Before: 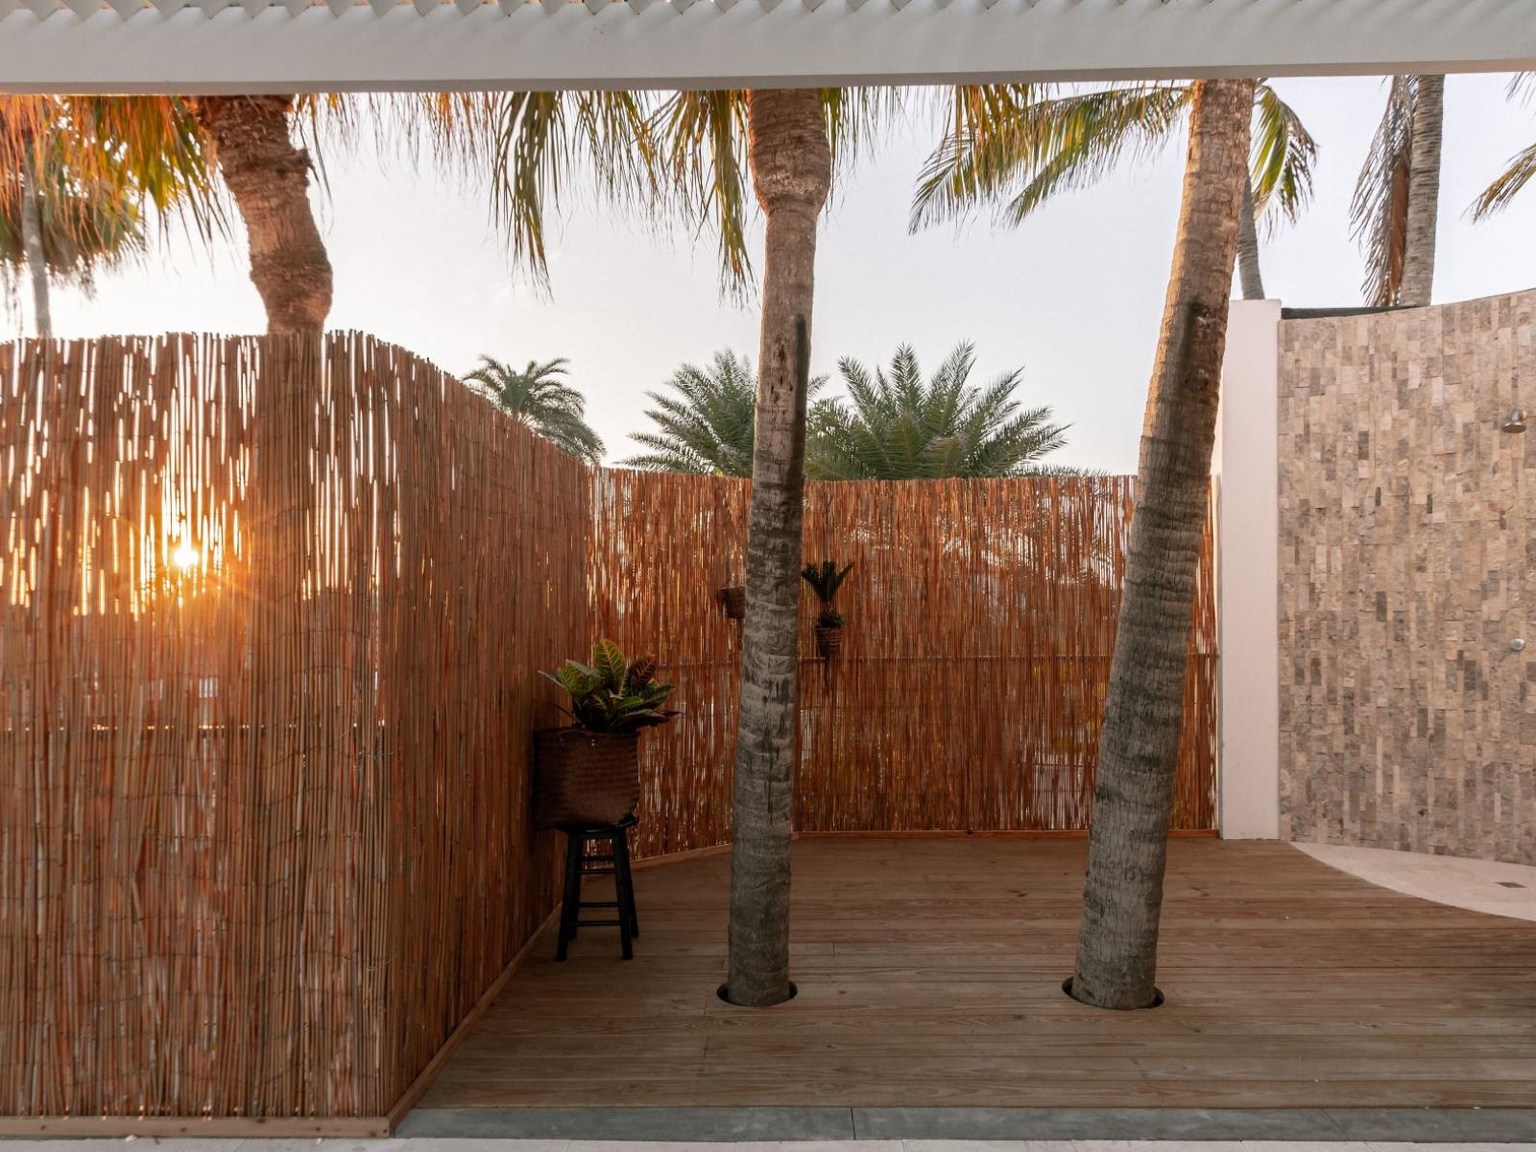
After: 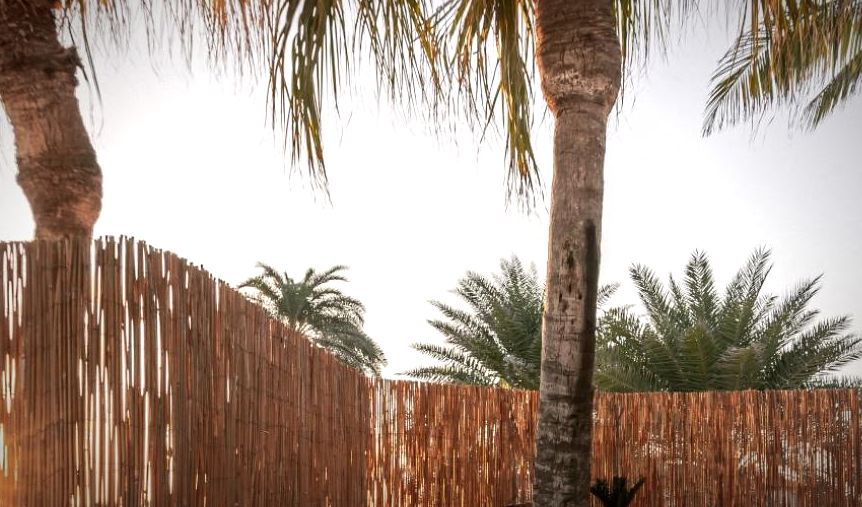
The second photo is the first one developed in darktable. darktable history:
crop: left 15.306%, top 9.065%, right 30.789%, bottom 48.638%
tone equalizer: -8 EV -0.417 EV, -7 EV -0.389 EV, -6 EV -0.333 EV, -5 EV -0.222 EV, -3 EV 0.222 EV, -2 EV 0.333 EV, -1 EV 0.389 EV, +0 EV 0.417 EV, edges refinement/feathering 500, mask exposure compensation -1.57 EV, preserve details no
vignetting: fall-off start 70.97%, brightness -0.584, saturation -0.118, width/height ratio 1.333
